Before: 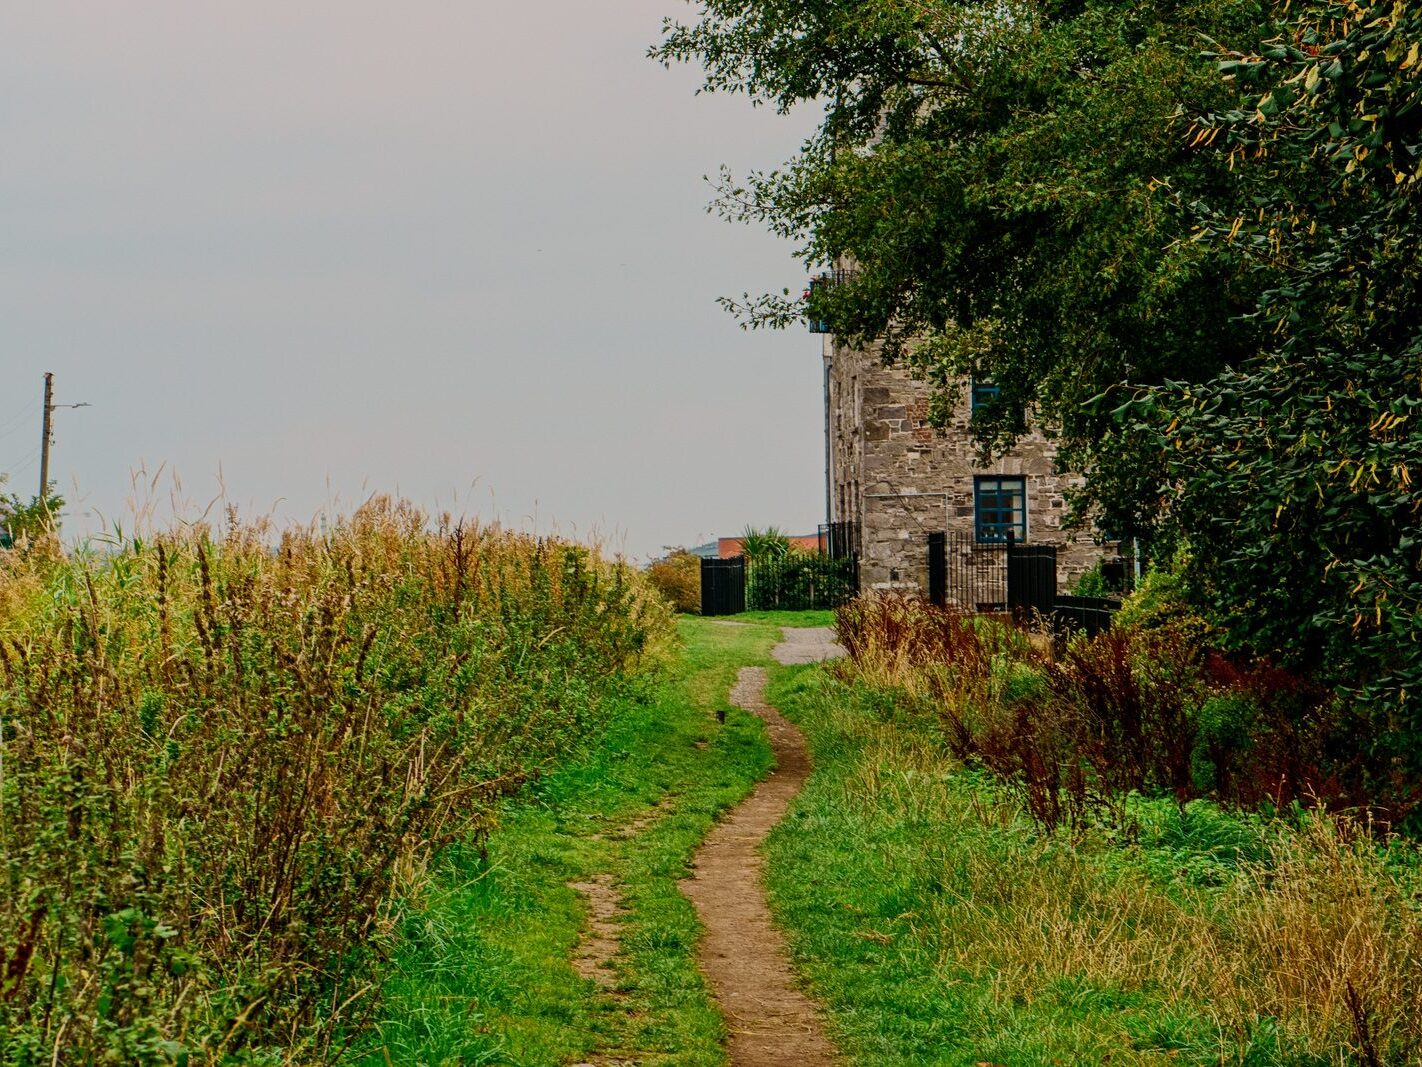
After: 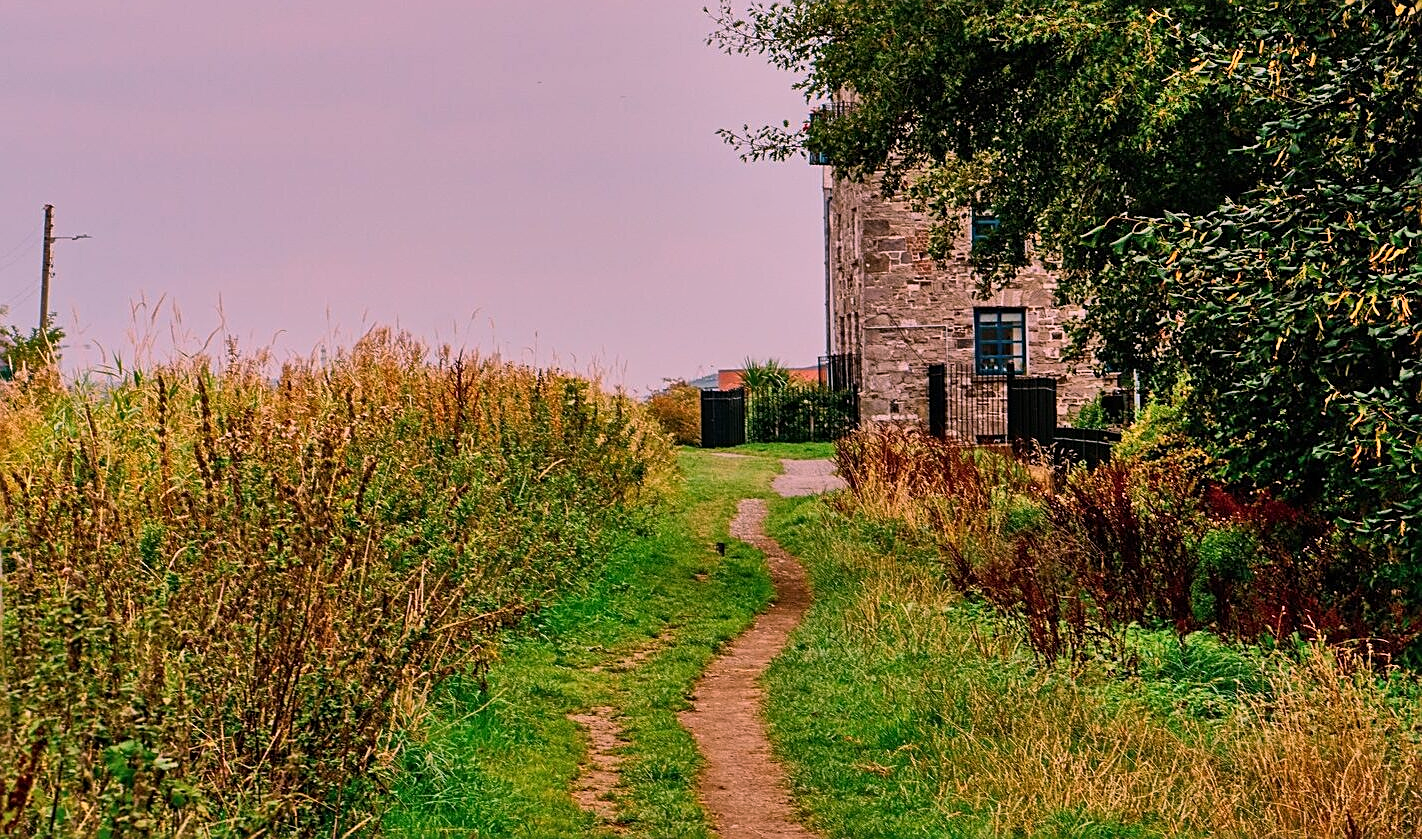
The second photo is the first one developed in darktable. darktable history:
shadows and highlights: low approximation 0.01, soften with gaussian
white balance: red 1.188, blue 1.11
sharpen: on, module defaults
exposure: compensate highlight preservation false
crop and rotate: top 15.774%, bottom 5.506%
